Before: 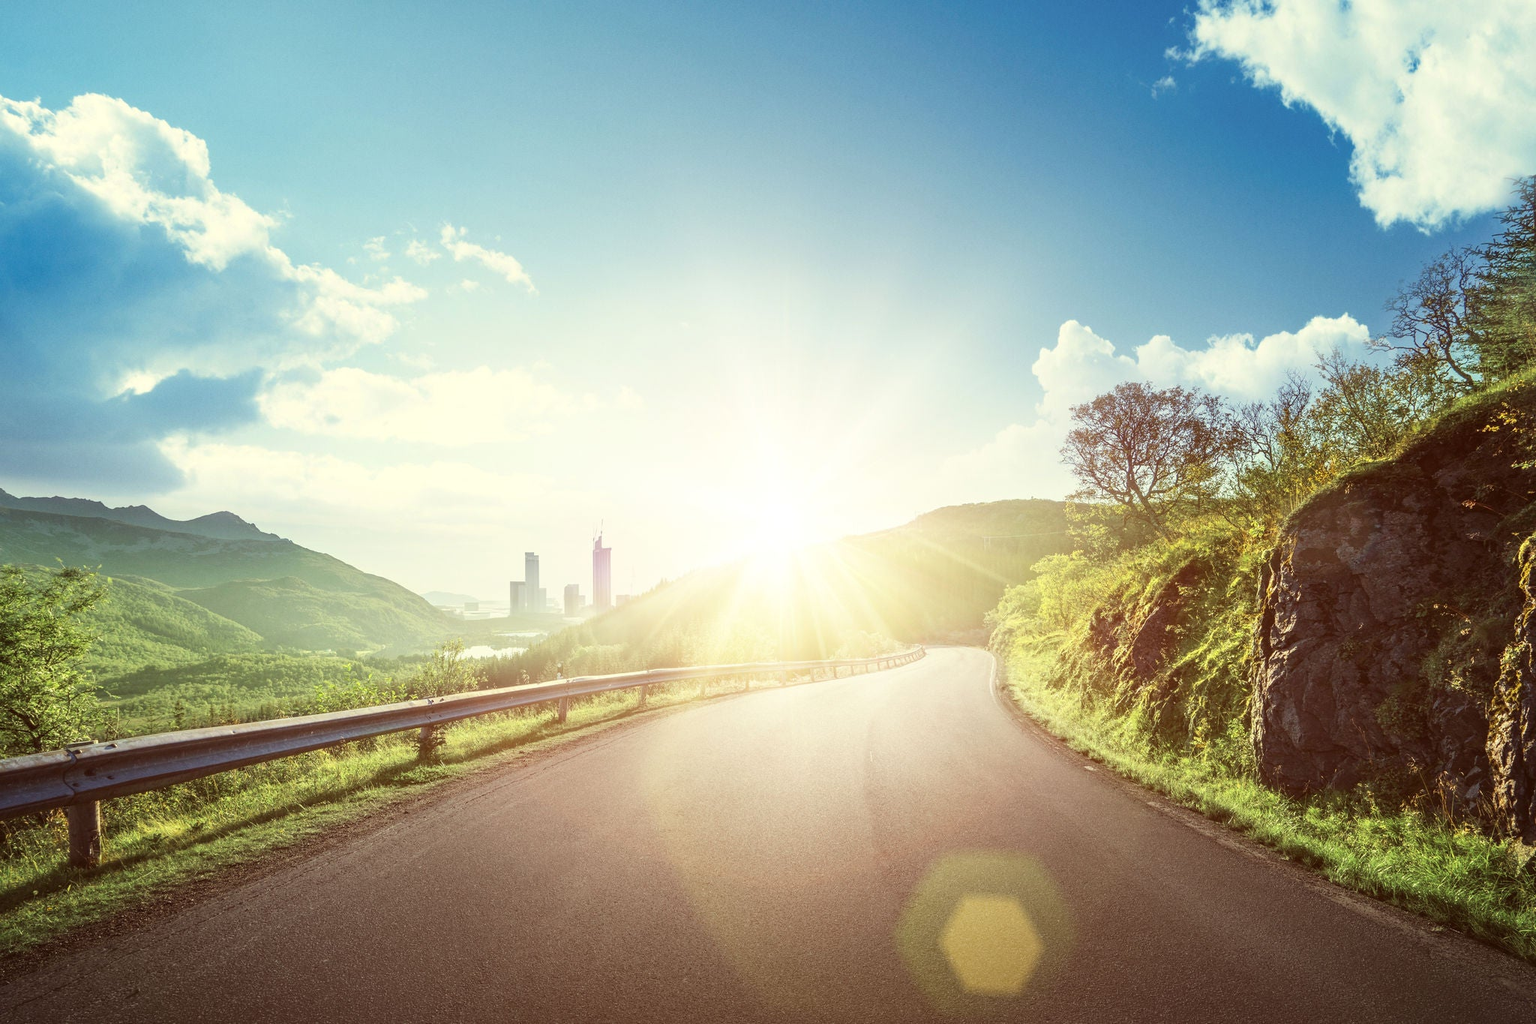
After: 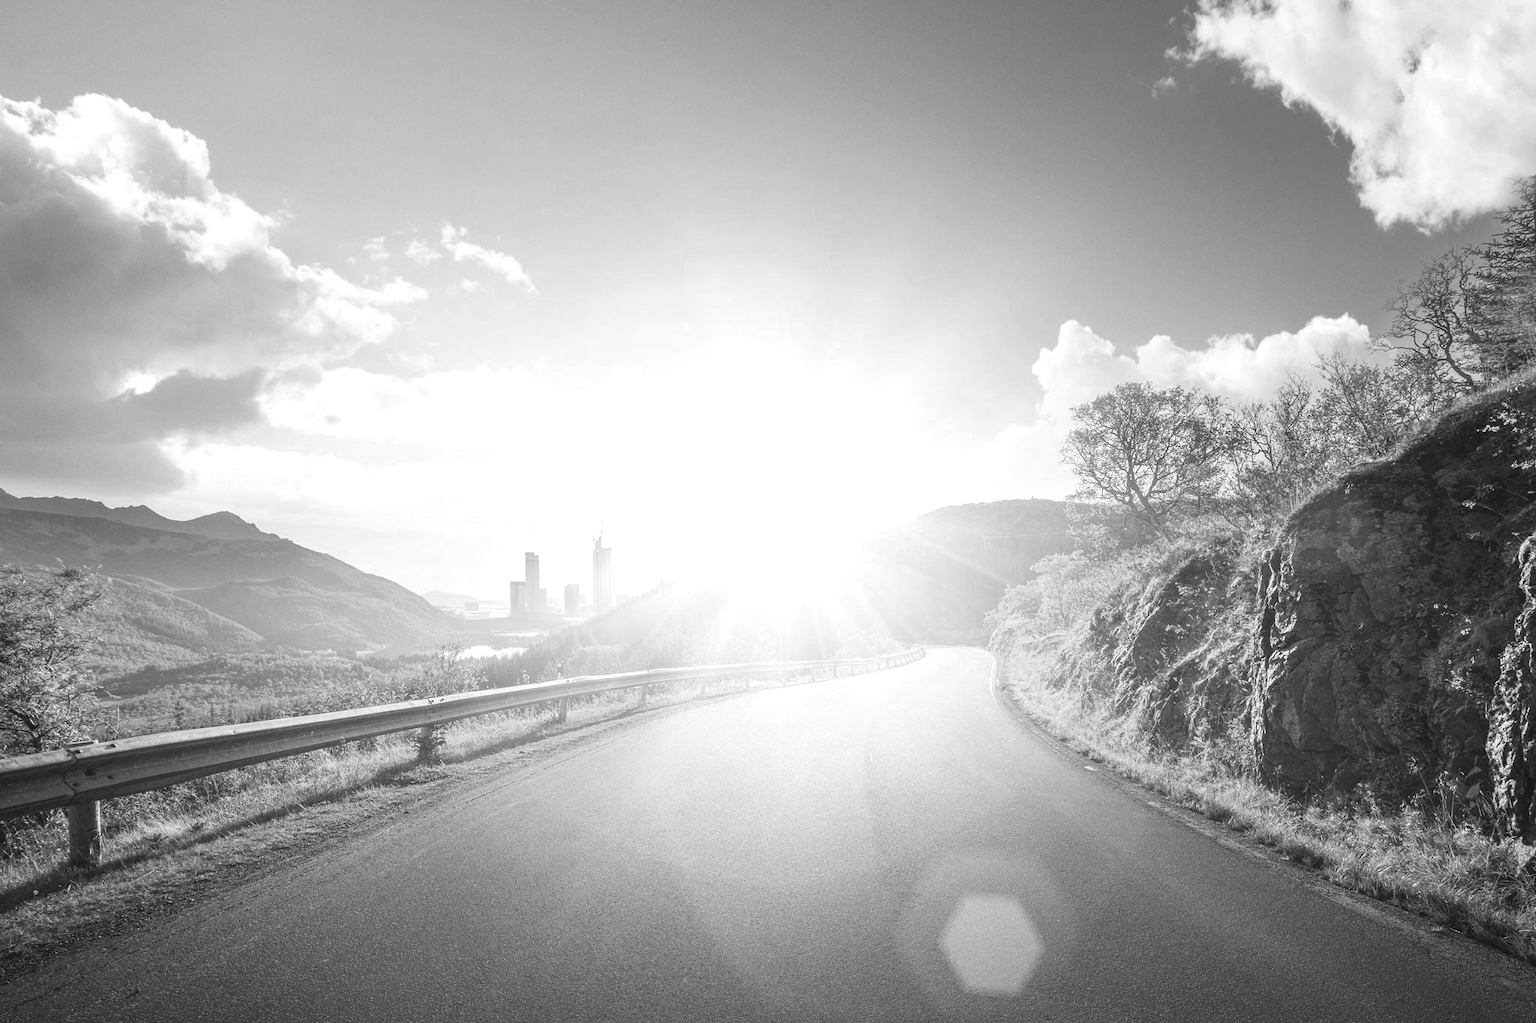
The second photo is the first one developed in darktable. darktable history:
color correction: highlights a* 9.03, highlights b* 8.71, shadows a* 40, shadows b* 40, saturation 0.8
color zones: curves: ch0 [(0.004, 0.588) (0.116, 0.636) (0.259, 0.476) (0.423, 0.464) (0.75, 0.5)]; ch1 [(0, 0) (0.143, 0) (0.286, 0) (0.429, 0) (0.571, 0) (0.714, 0) (0.857, 0)]
